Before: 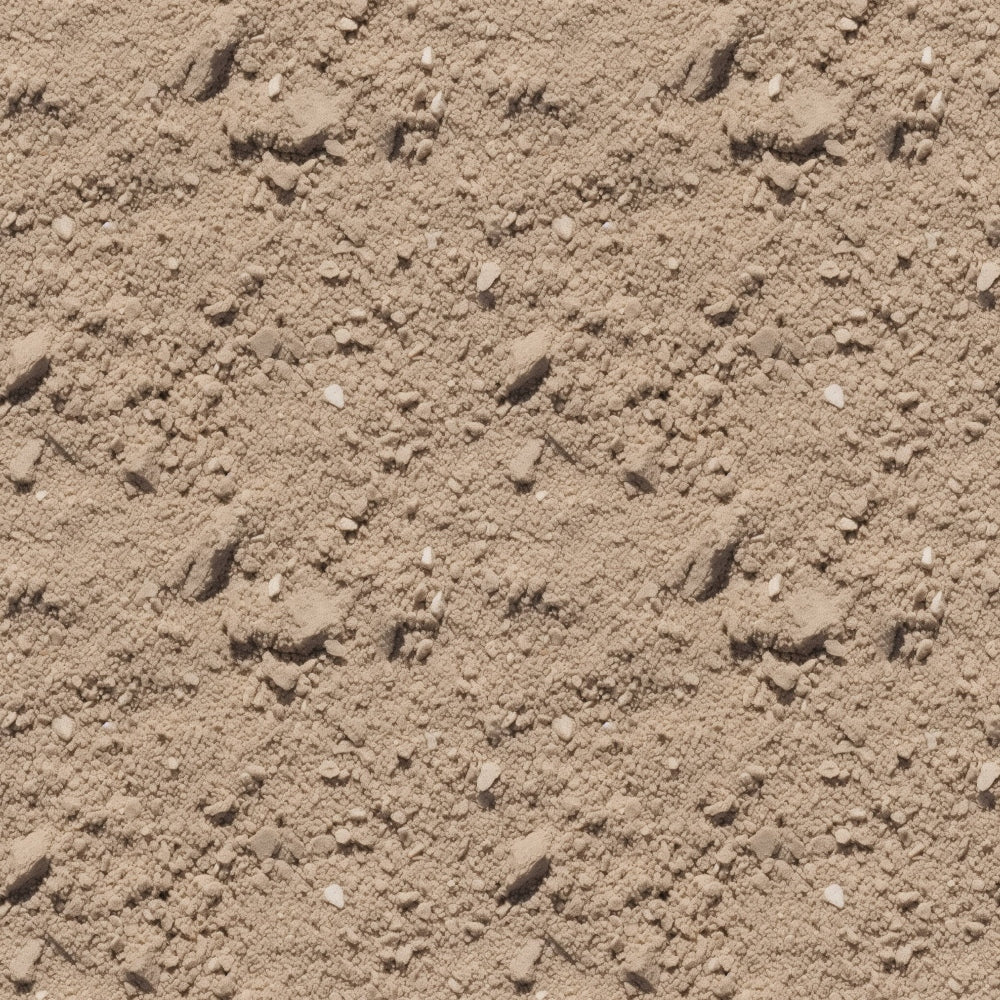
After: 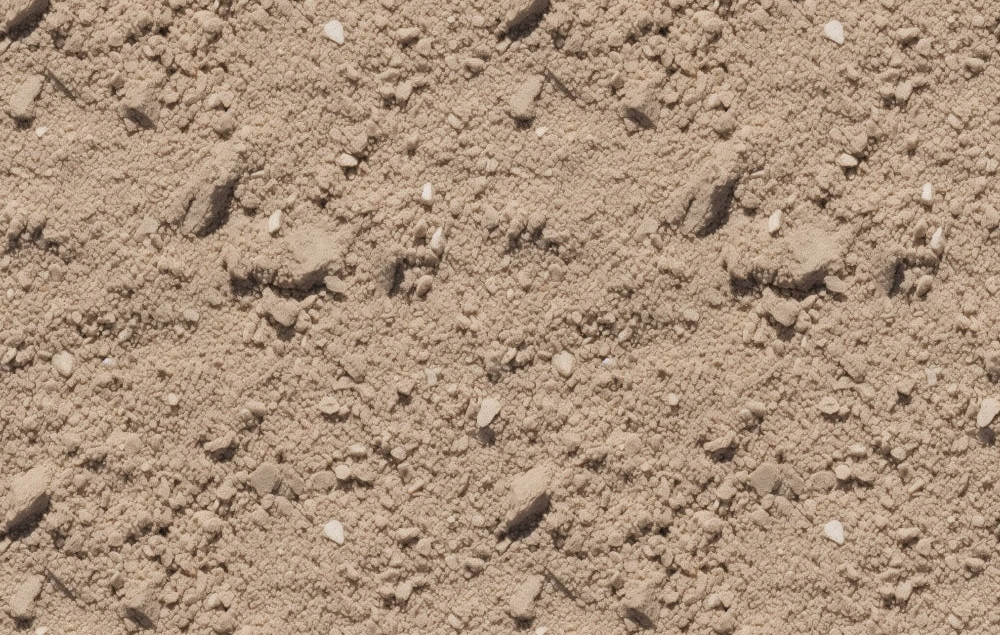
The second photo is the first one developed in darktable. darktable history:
crop and rotate: top 36.435%
tone equalizer: -7 EV 0.13 EV, smoothing diameter 25%, edges refinement/feathering 10, preserve details guided filter
